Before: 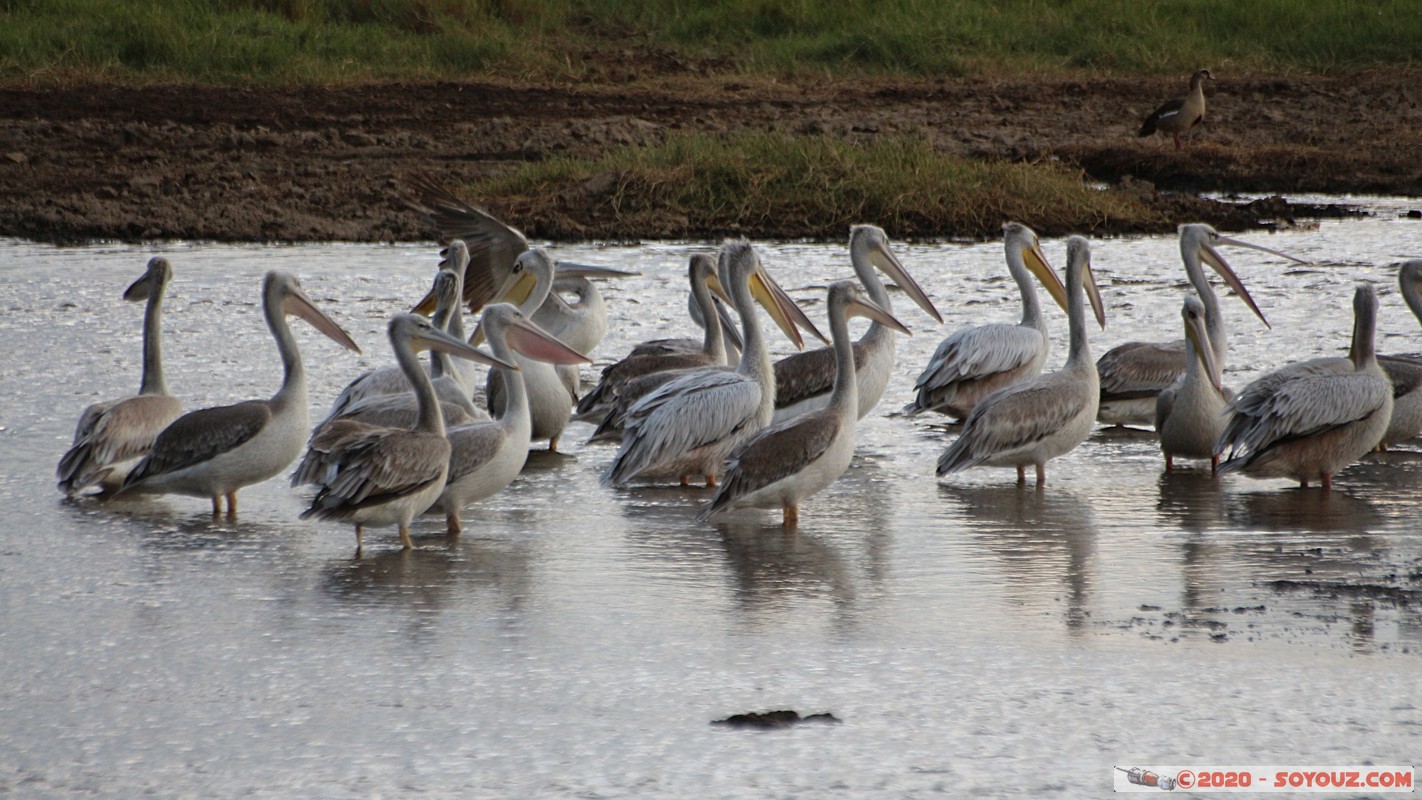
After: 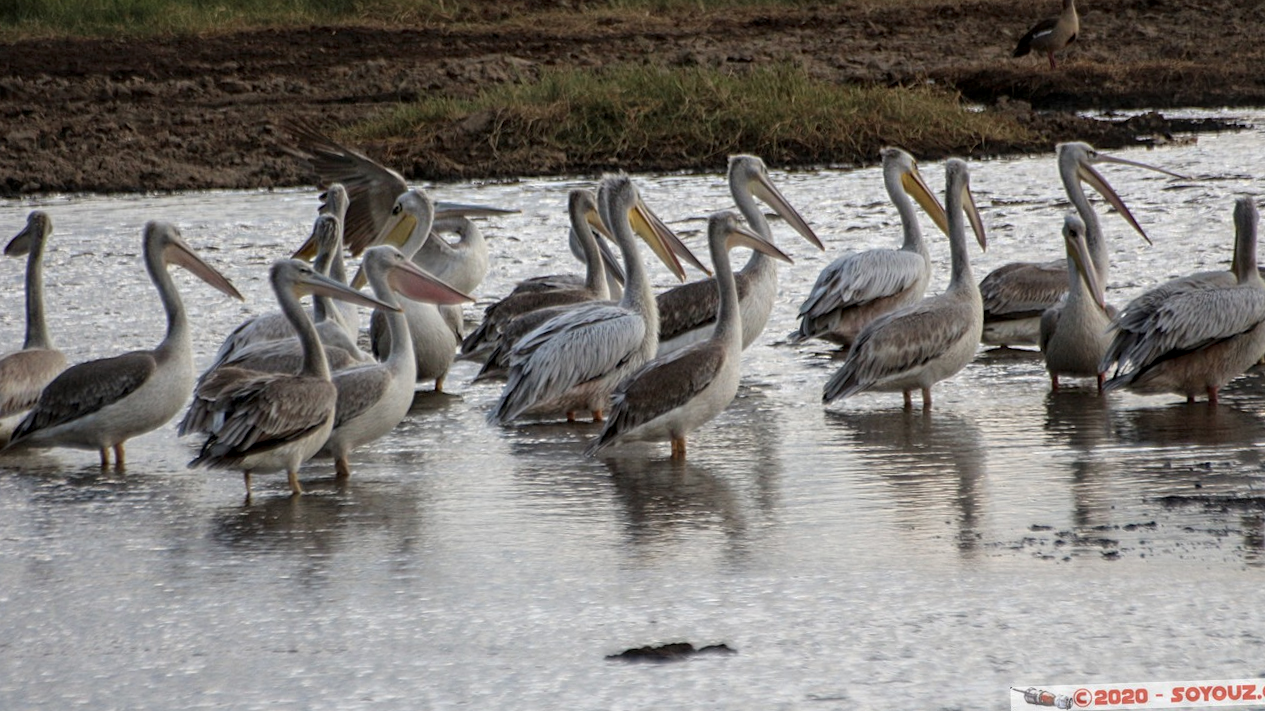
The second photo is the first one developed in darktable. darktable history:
color zones: curves: ch0 [(0.25, 0.5) (0.428, 0.473) (0.75, 0.5)]; ch1 [(0.243, 0.479) (0.398, 0.452) (0.75, 0.5)]
crop and rotate: angle 1.96°, left 5.673%, top 5.673%
local contrast: detail 130%
